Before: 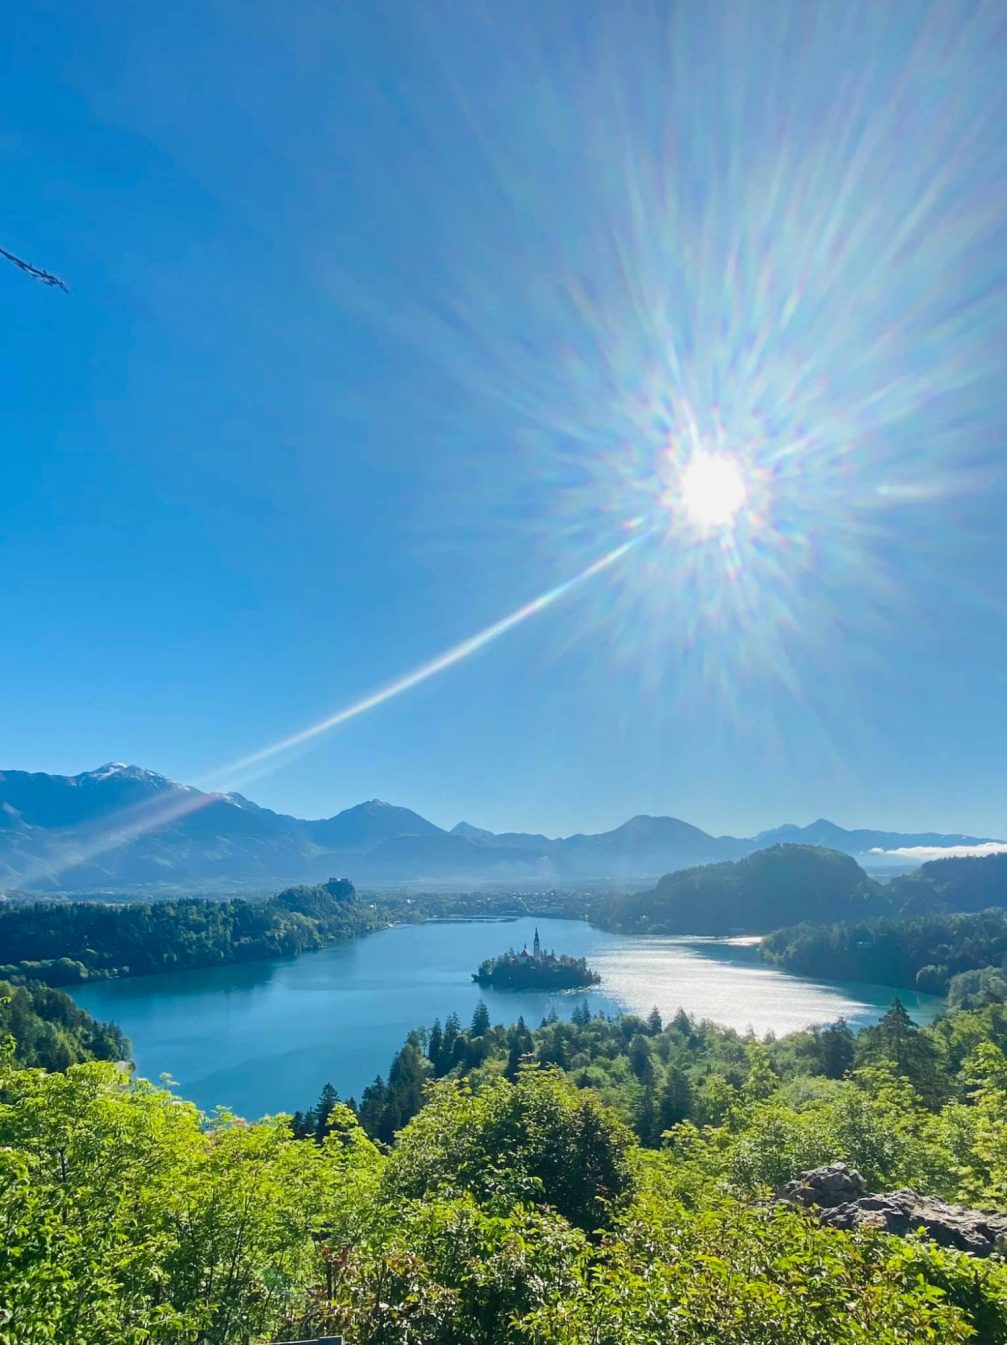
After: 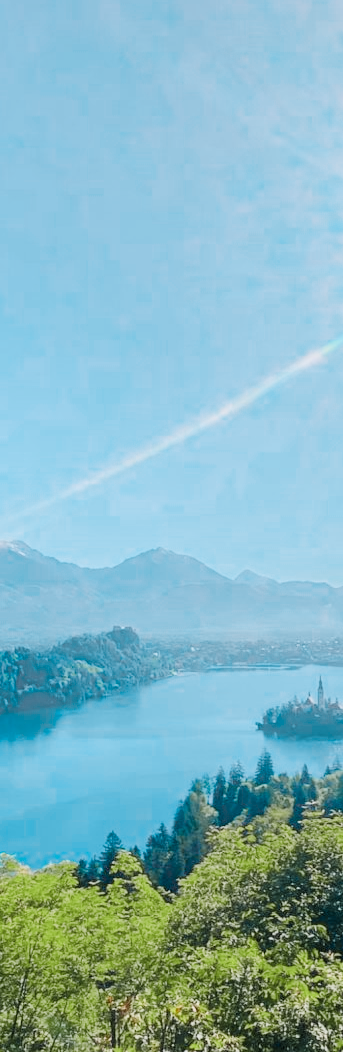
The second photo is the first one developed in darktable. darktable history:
exposure: black level correction 0, exposure 1.099 EV, compensate exposure bias true, compensate highlight preservation false
filmic rgb: black relative exposure -7.09 EV, white relative exposure 5.39 EV, hardness 3.02
color zones: curves: ch0 [(0, 0.533) (0.126, 0.533) (0.234, 0.533) (0.368, 0.357) (0.5, 0.5) (0.625, 0.5) (0.74, 0.637) (0.875, 0.5)]; ch1 [(0.004, 0.708) (0.129, 0.662) (0.25, 0.5) (0.375, 0.331) (0.496, 0.396) (0.625, 0.649) (0.739, 0.26) (0.875, 0.5) (1, 0.478)]; ch2 [(0, 0.409) (0.132, 0.403) (0.236, 0.558) (0.379, 0.448) (0.5, 0.5) (0.625, 0.5) (0.691, 0.39) (0.875, 0.5)]
crop and rotate: left 21.521%, top 18.799%, right 44.362%, bottom 2.983%
